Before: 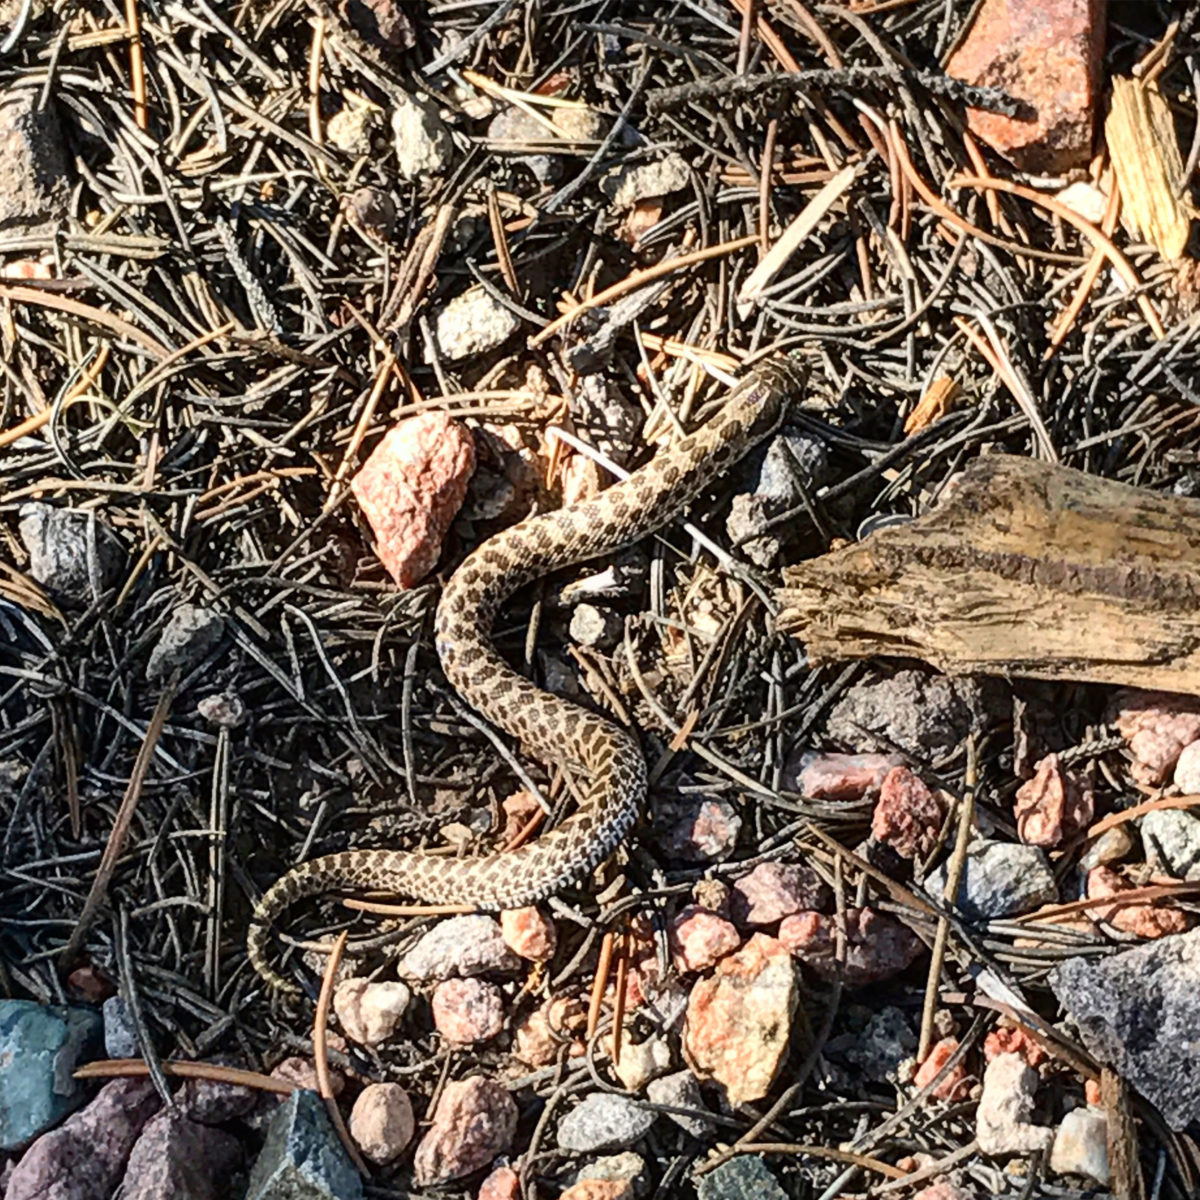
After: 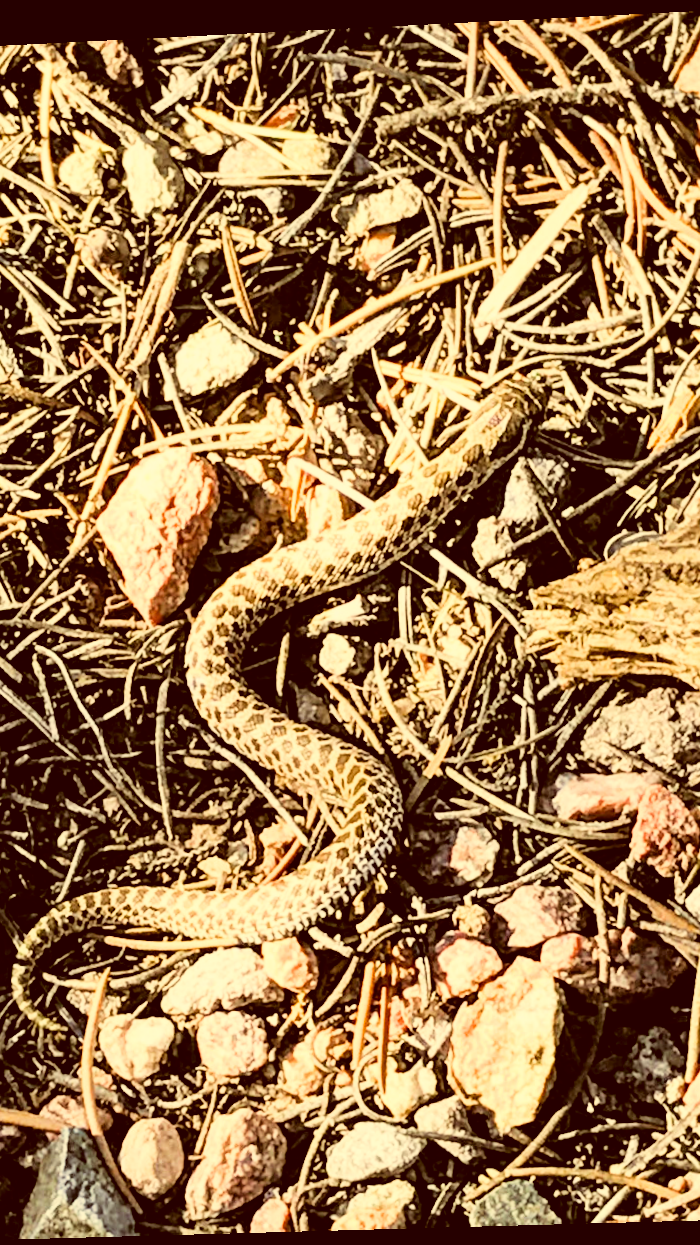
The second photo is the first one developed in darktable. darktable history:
exposure: black level correction 0, exposure 1.015 EV, compensate exposure bias true, compensate highlight preservation false
crop: left 21.496%, right 22.254%
white balance: emerald 1
color correction: highlights a* 1.12, highlights b* 24.26, shadows a* 15.58, shadows b* 24.26
filmic rgb: black relative exposure -5 EV, hardness 2.88, contrast 1.3, highlights saturation mix -30%
contrast brightness saturation: brightness 0.15
rotate and perspective: rotation -2.22°, lens shift (horizontal) -0.022, automatic cropping off
